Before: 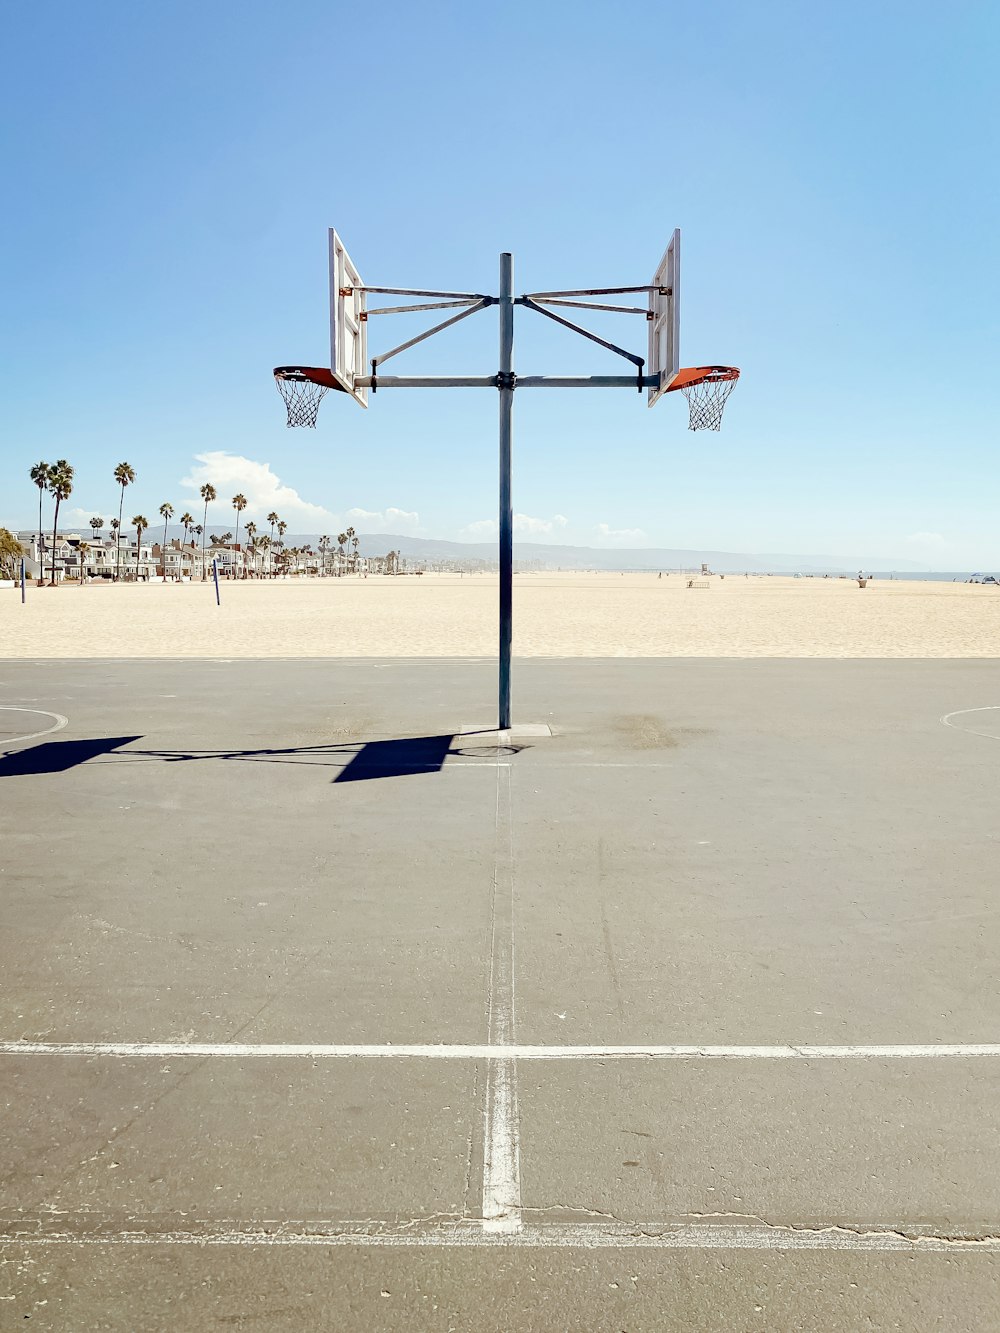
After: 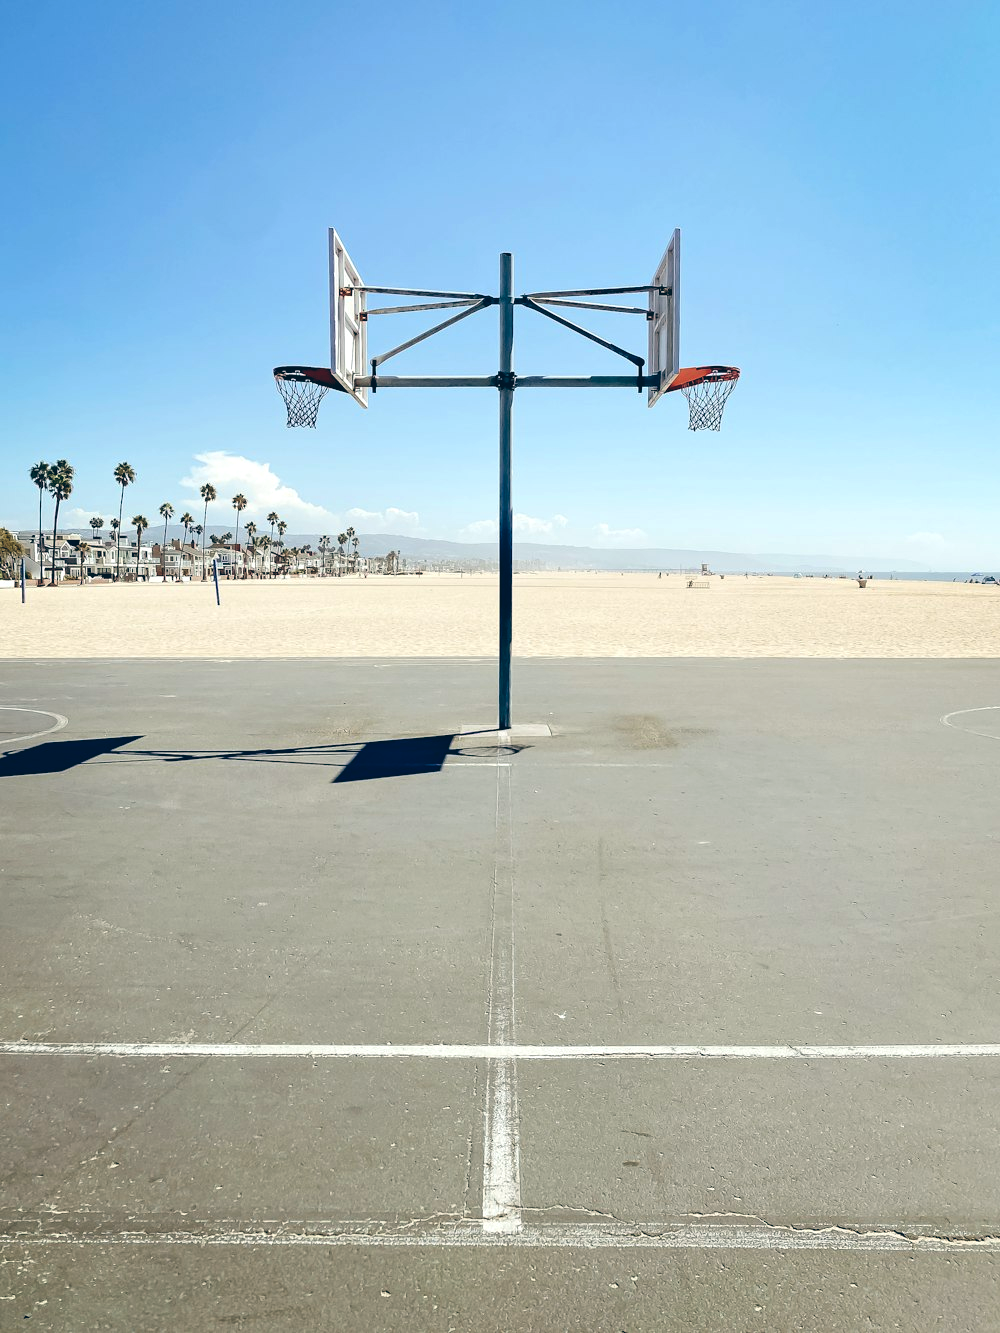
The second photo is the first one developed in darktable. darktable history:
exposure: black level correction 0.009, exposure -0.159 EV, compensate highlight preservation false
color balance: lift [1.016, 0.983, 1, 1.017], gamma [0.958, 1, 1, 1], gain [0.981, 1.007, 0.993, 1.002], input saturation 118.26%, contrast 13.43%, contrast fulcrum 21.62%, output saturation 82.76%
